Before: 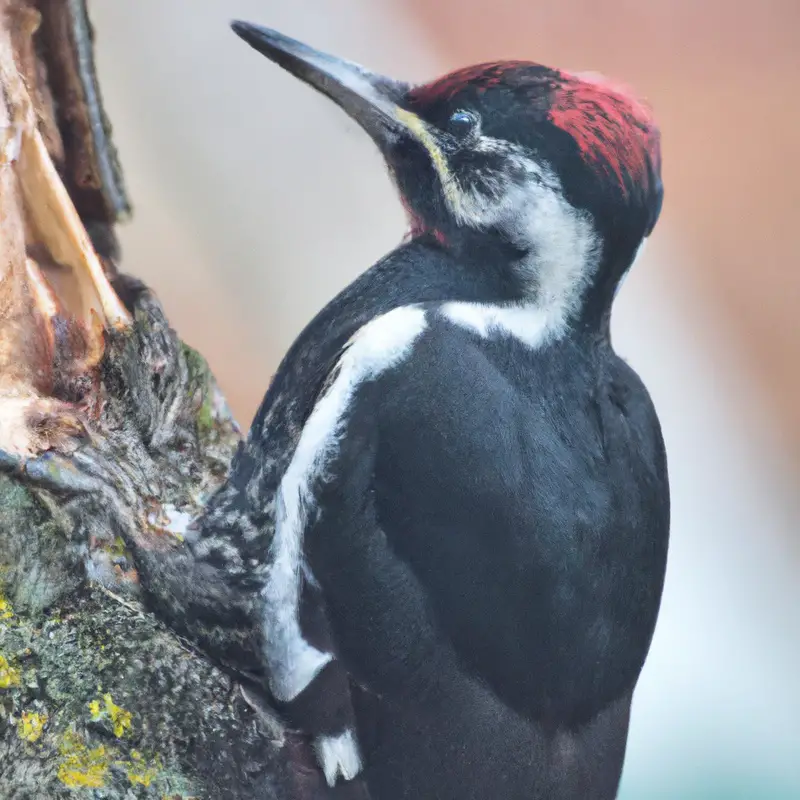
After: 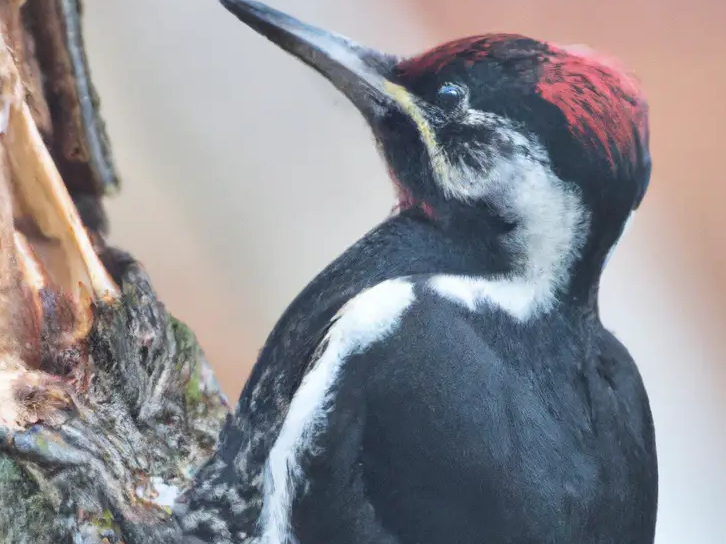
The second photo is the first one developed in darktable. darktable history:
crop: left 1.535%, top 3.443%, right 7.61%, bottom 28.47%
